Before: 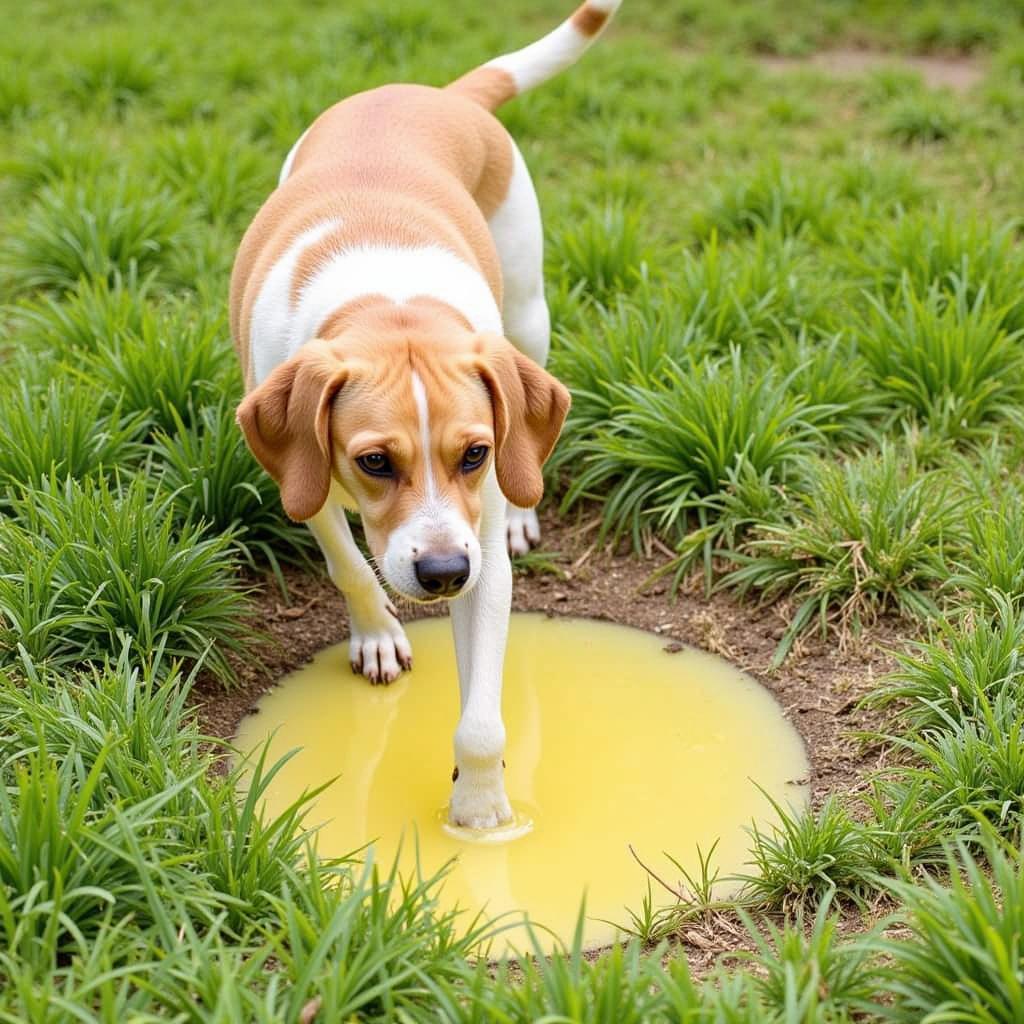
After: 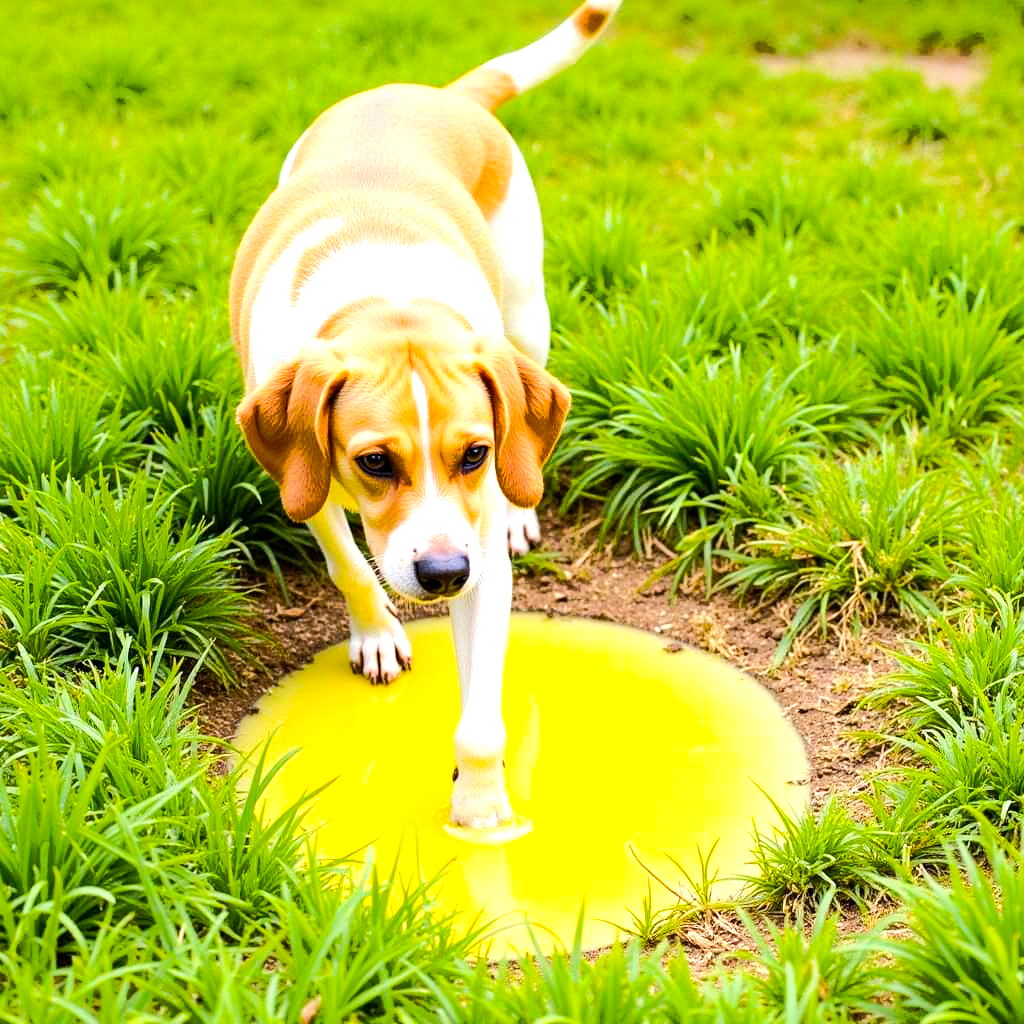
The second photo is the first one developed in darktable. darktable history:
tone curve: curves: ch0 [(0, 0) (0.003, 0.003) (0.011, 0.011) (0.025, 0.024) (0.044, 0.043) (0.069, 0.067) (0.1, 0.096) (0.136, 0.131) (0.177, 0.171) (0.224, 0.217) (0.277, 0.267) (0.335, 0.324) (0.399, 0.385) (0.468, 0.452) (0.543, 0.632) (0.623, 0.697) (0.709, 0.766) (0.801, 0.839) (0.898, 0.917) (1, 1)], color space Lab, linked channels, preserve colors none
color balance rgb: perceptual saturation grading › global saturation 48.83%
tone equalizer: -8 EV -0.722 EV, -7 EV -0.714 EV, -6 EV -0.601 EV, -5 EV -0.404 EV, -3 EV 0.37 EV, -2 EV 0.6 EV, -1 EV 0.699 EV, +0 EV 0.778 EV
